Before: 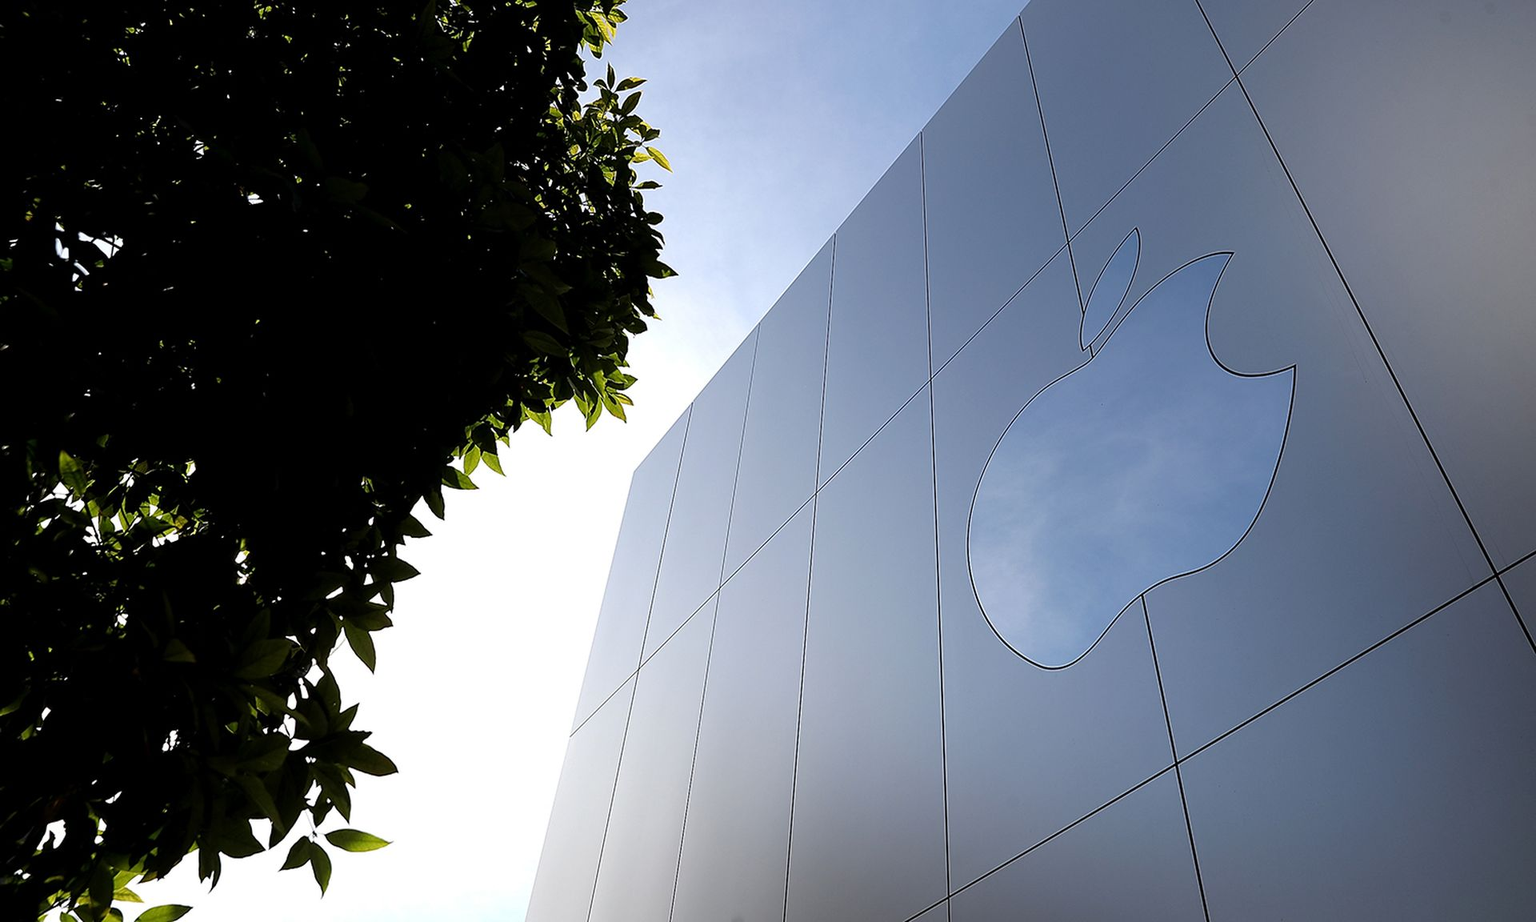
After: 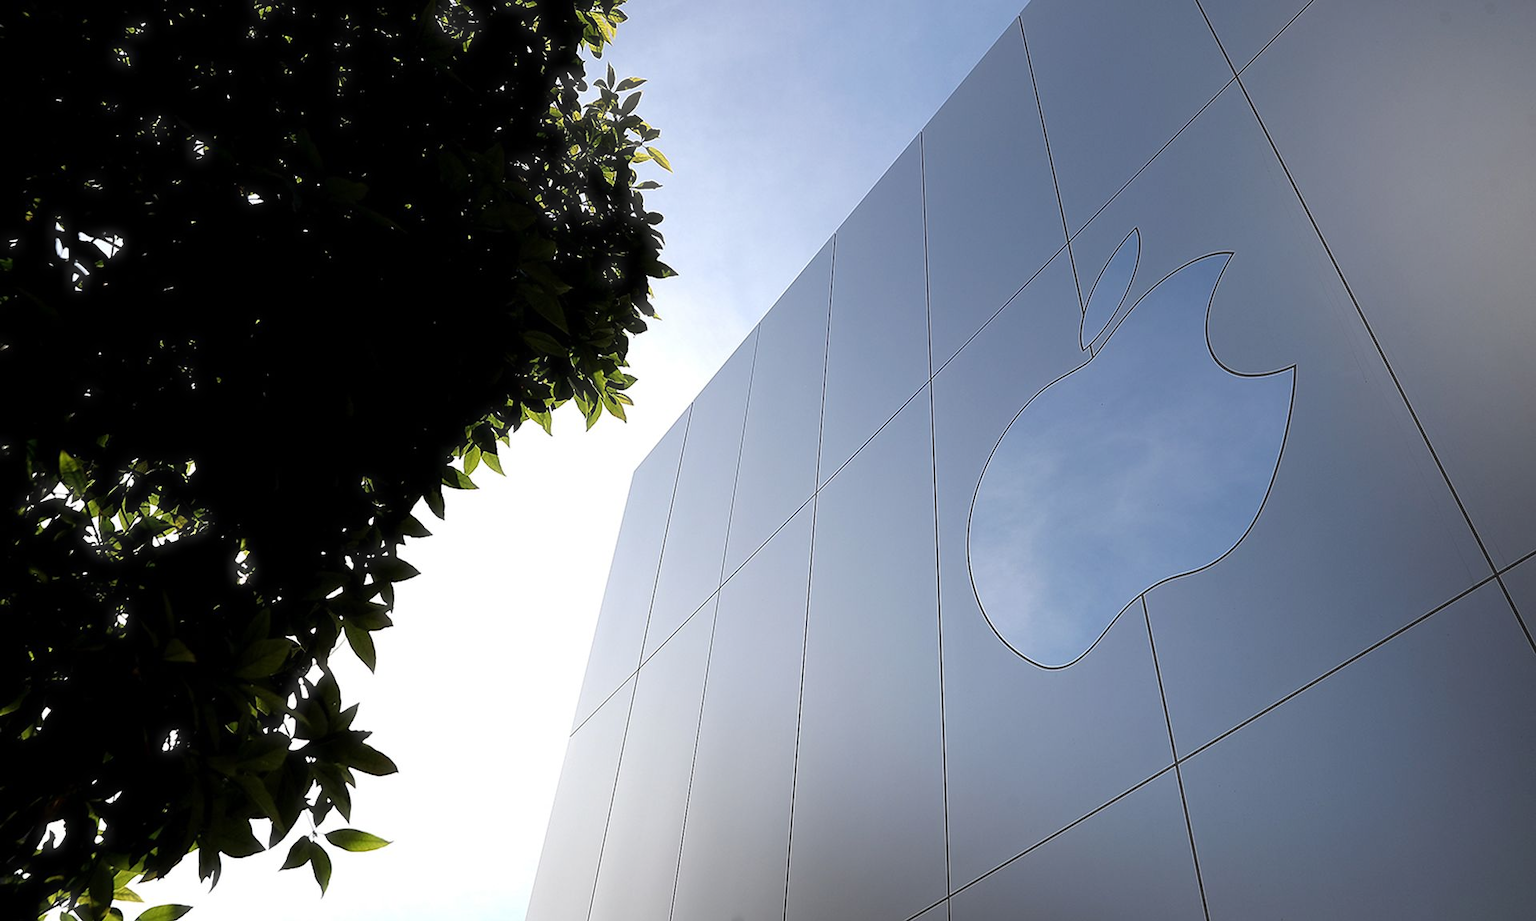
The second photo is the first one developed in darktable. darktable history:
haze removal: strength -0.099, compatibility mode true, adaptive false
